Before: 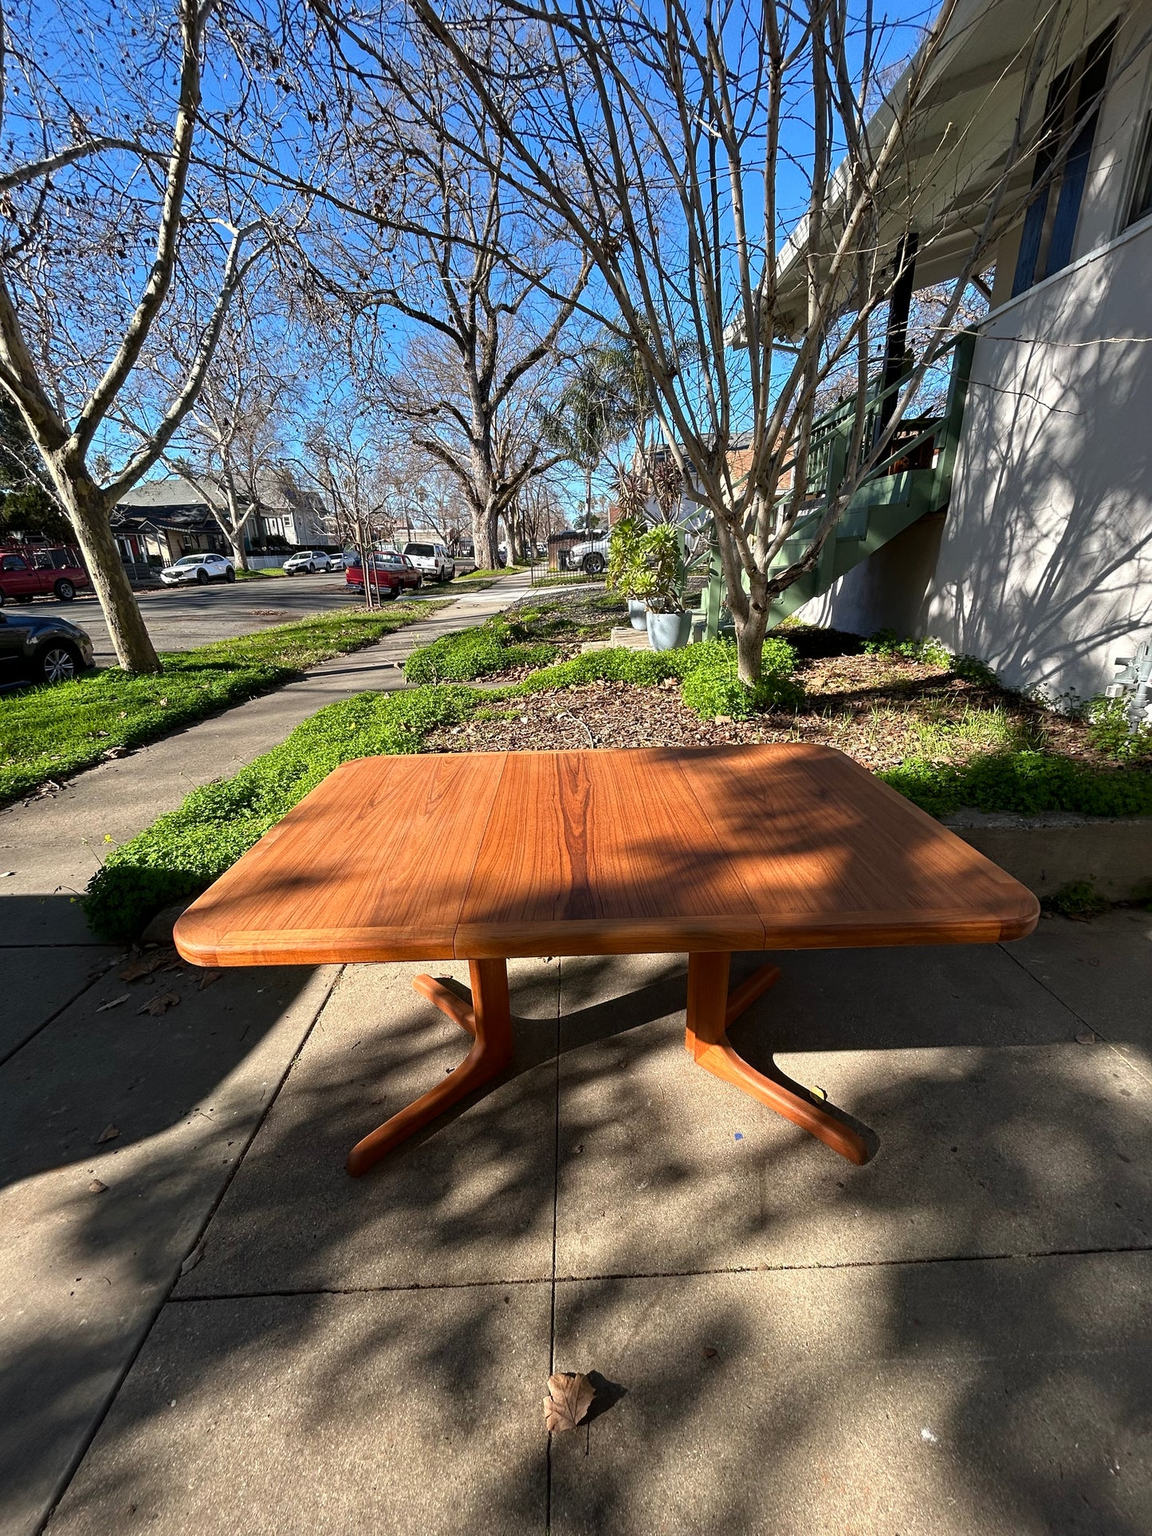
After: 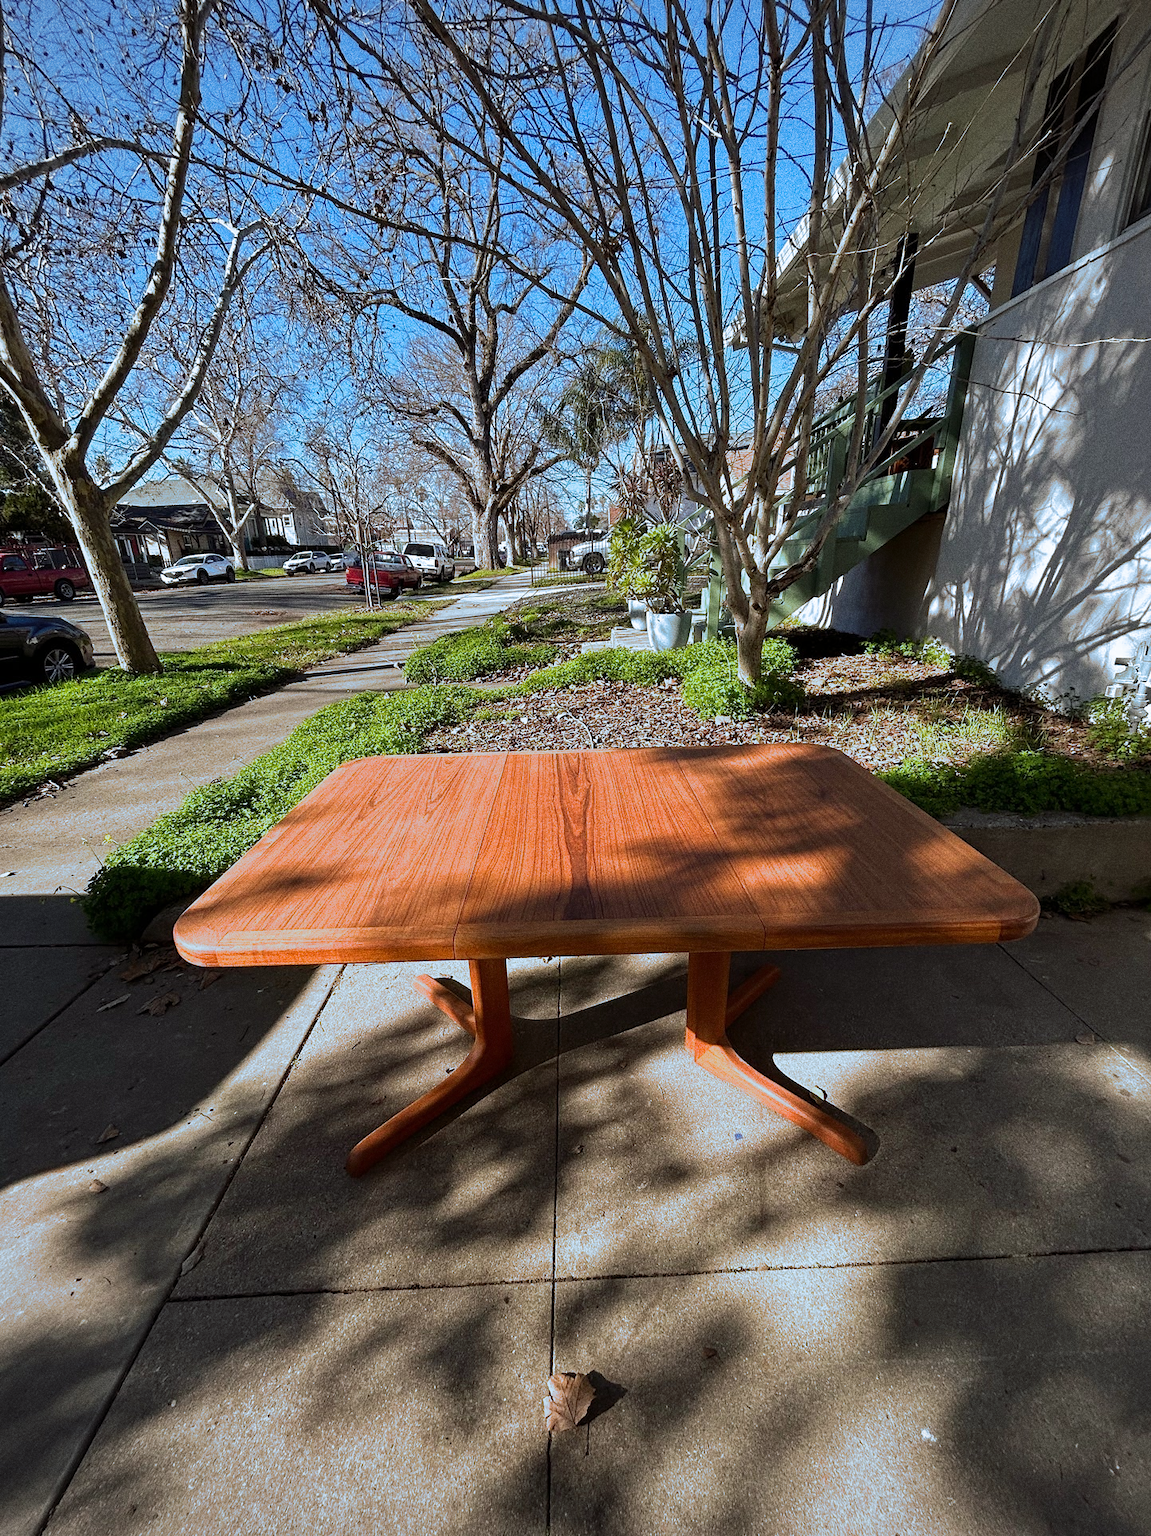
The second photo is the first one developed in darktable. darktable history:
split-toning: shadows › hue 351.18°, shadows › saturation 0.86, highlights › hue 218.82°, highlights › saturation 0.73, balance -19.167
grain: coarseness 0.09 ISO, strength 40%
vignetting: fall-off radius 93.87%
